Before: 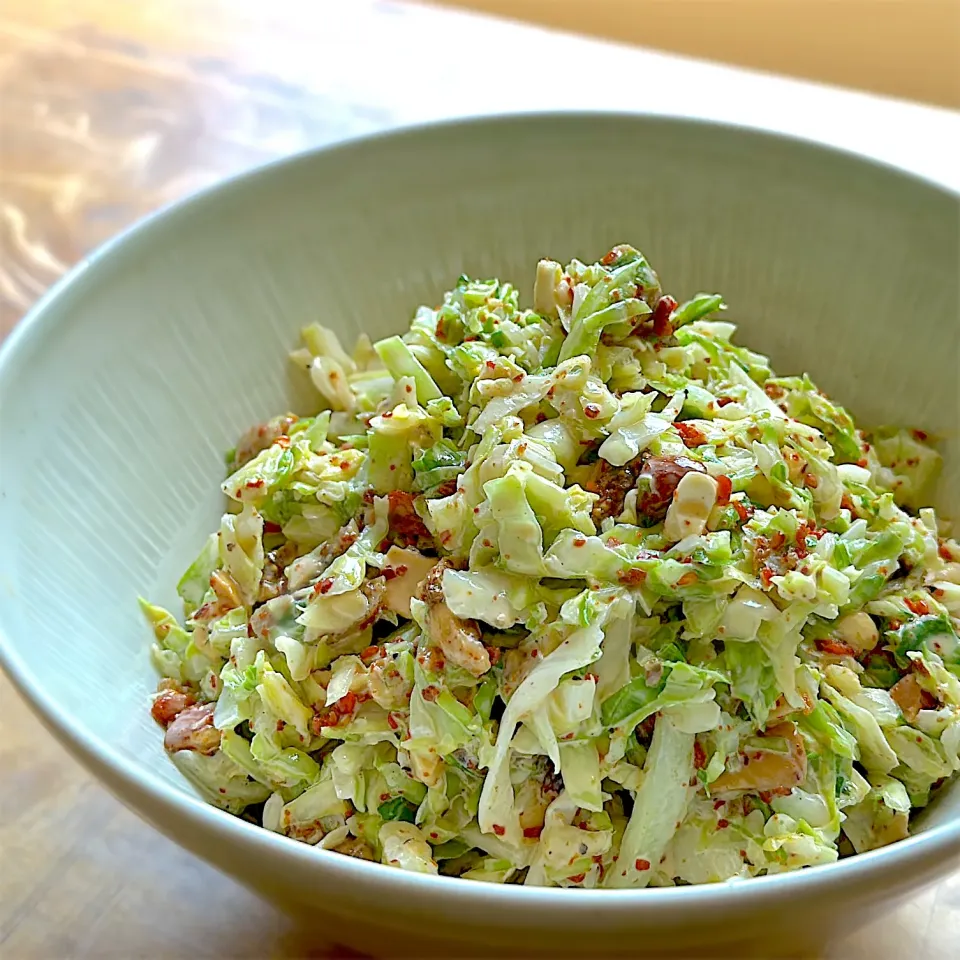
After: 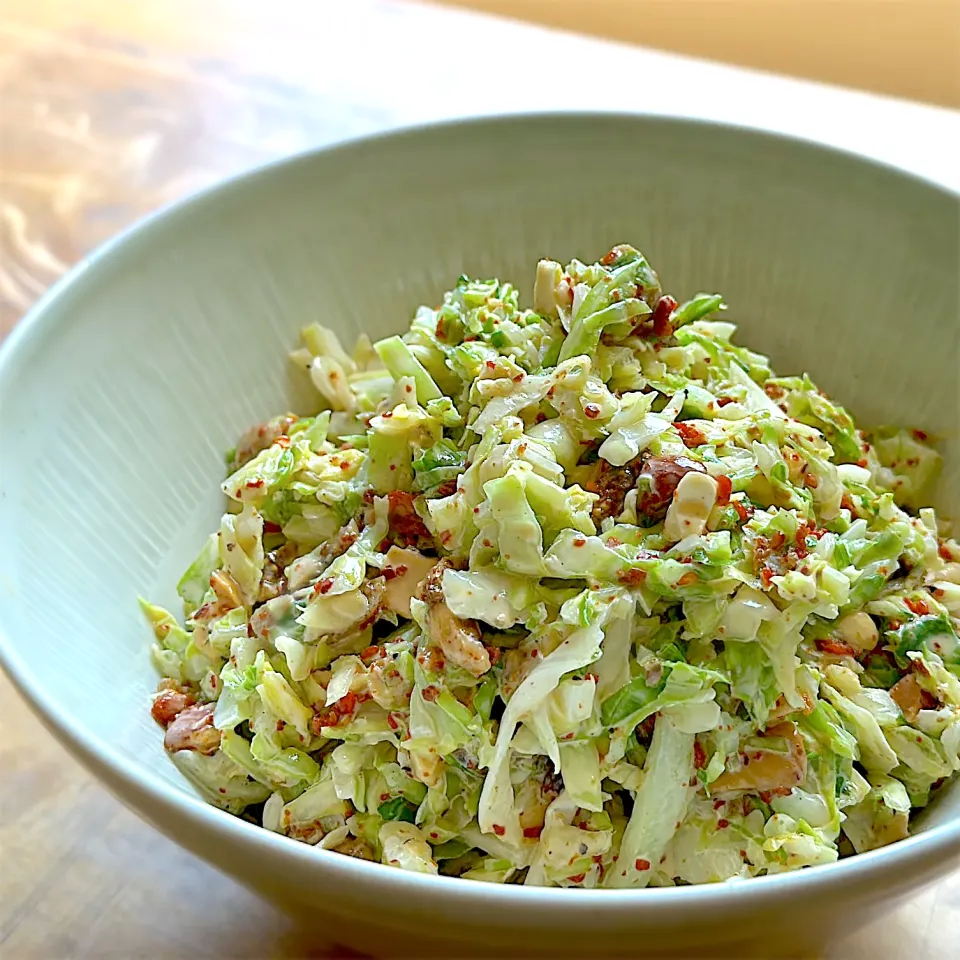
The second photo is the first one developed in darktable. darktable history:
shadows and highlights: shadows -1.57, highlights 41.87, highlights color adjustment 49.23%
